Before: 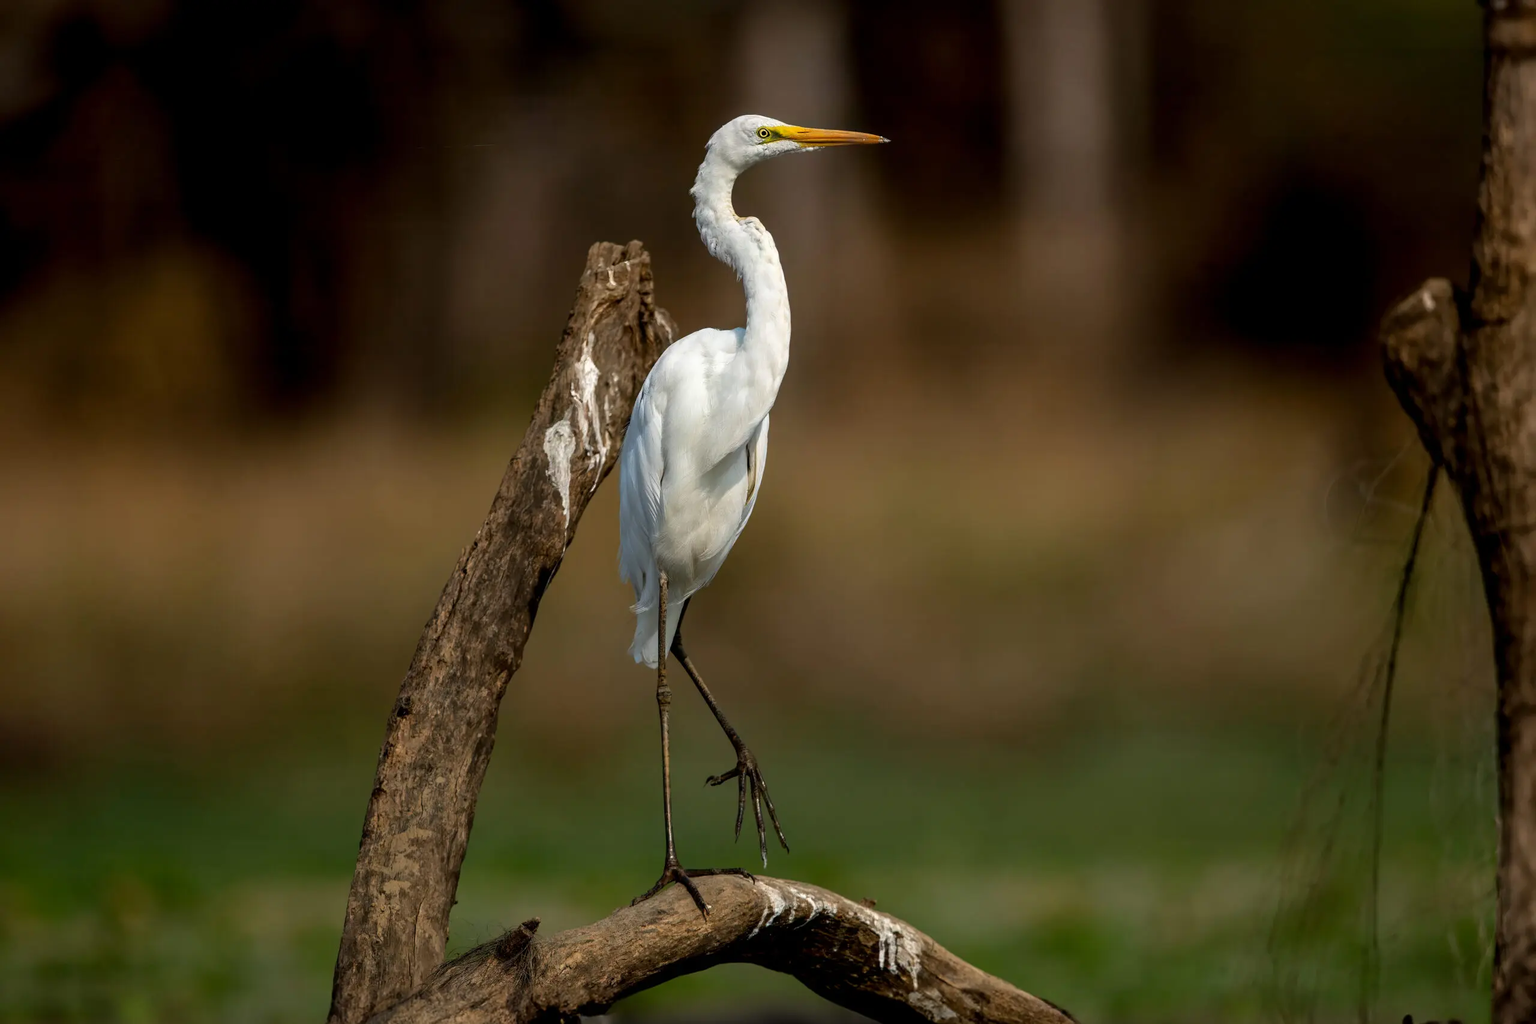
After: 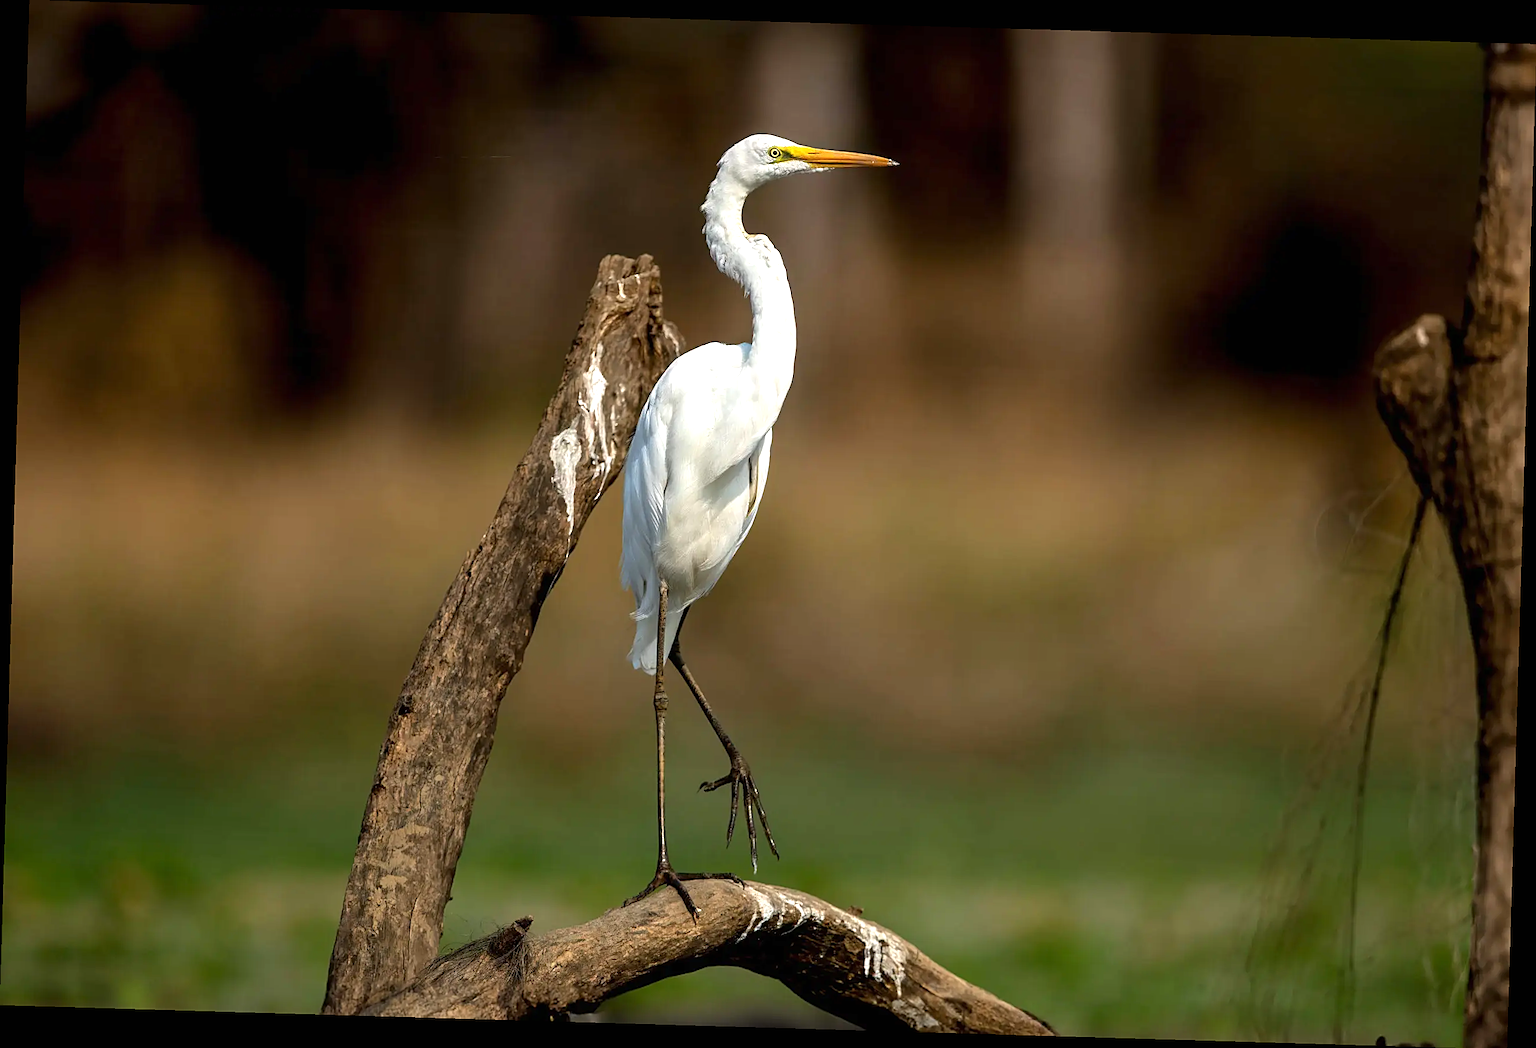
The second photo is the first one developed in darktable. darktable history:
exposure: black level correction 0, exposure 0.703 EV, compensate highlight preservation false
crop and rotate: angle -1.69°
sharpen: on, module defaults
